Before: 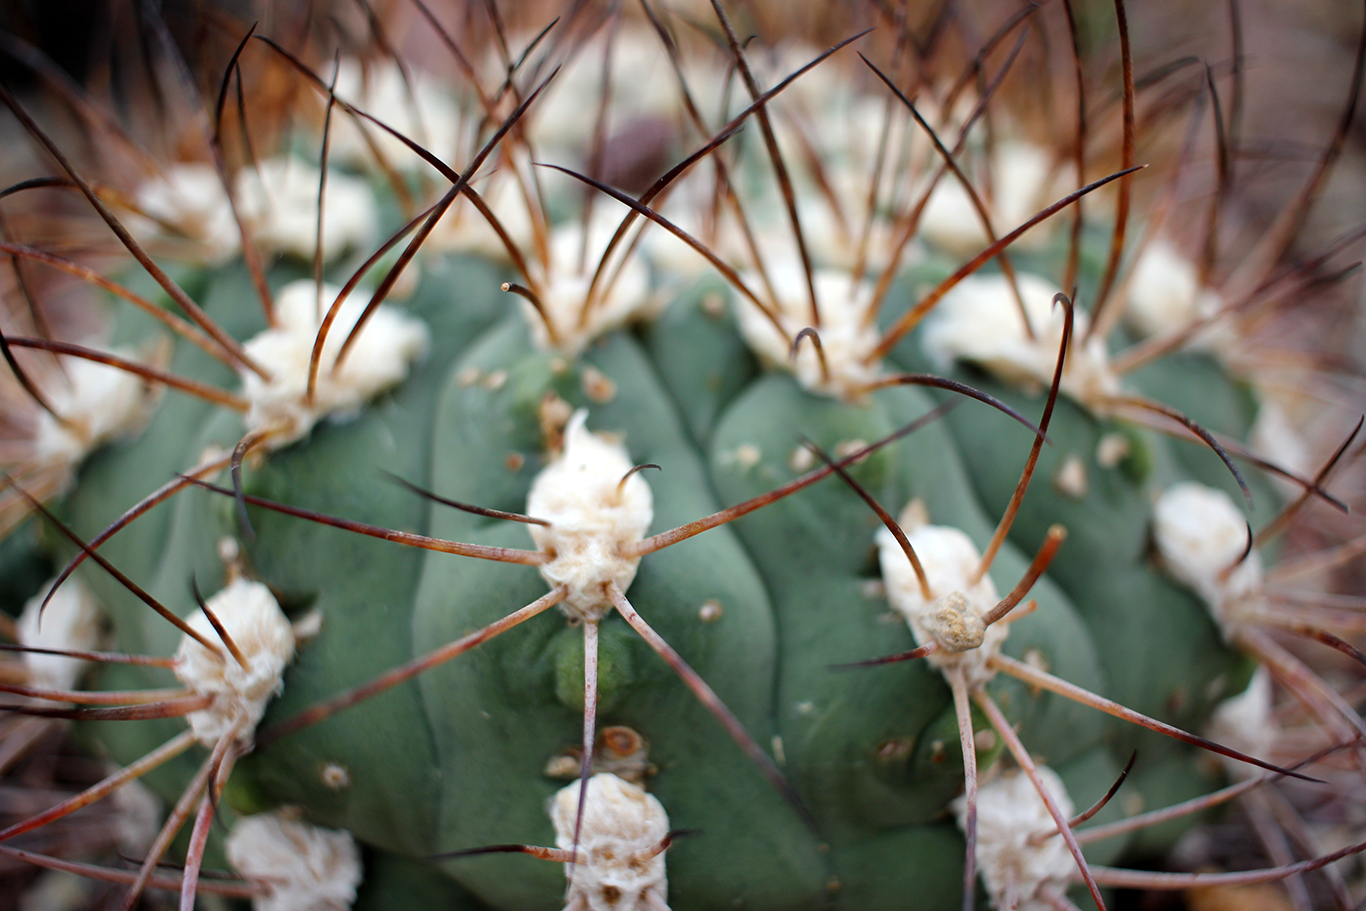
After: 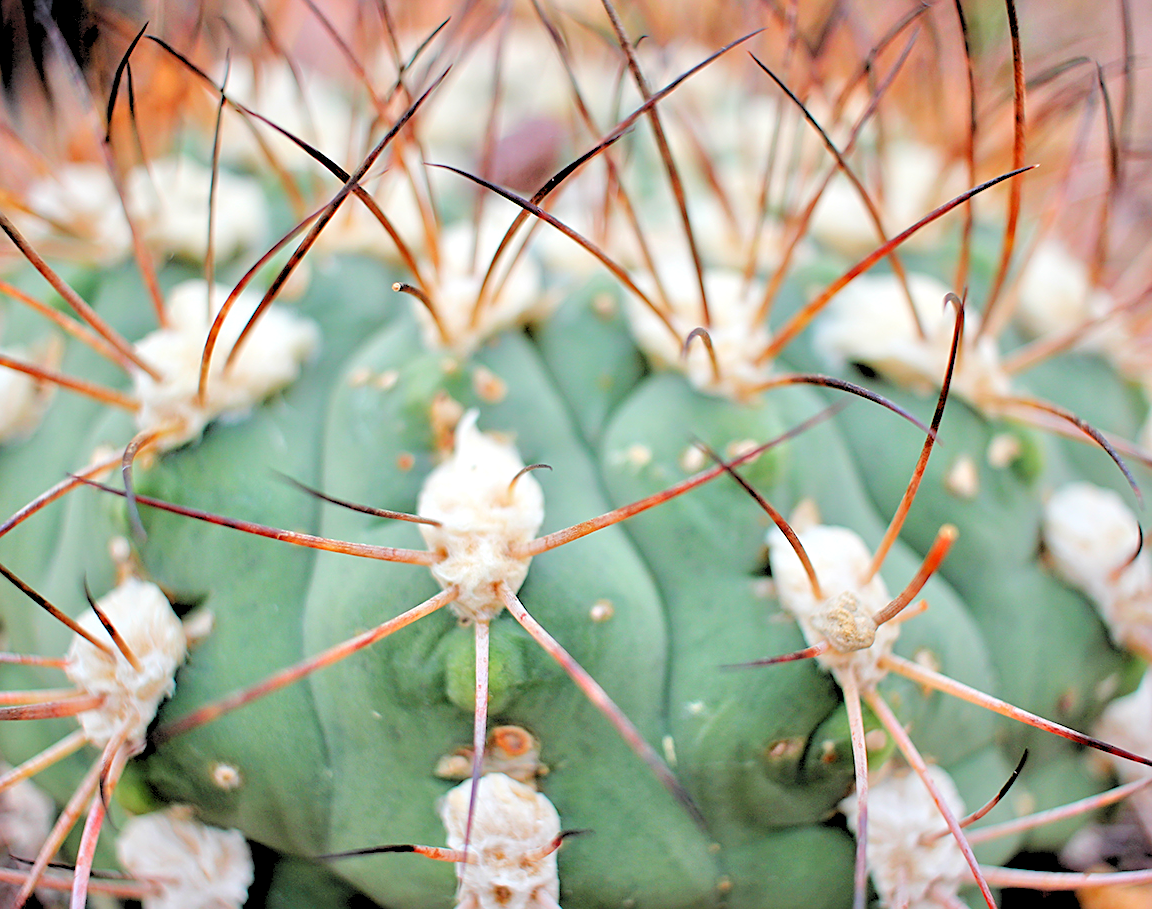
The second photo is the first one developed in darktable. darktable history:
sharpen: on, module defaults
tone equalizer: -7 EV 0.15 EV, -6 EV 0.6 EV, -5 EV 1.15 EV, -4 EV 1.33 EV, -3 EV 1.15 EV, -2 EV 0.6 EV, -1 EV 0.15 EV, mask exposure compensation -0.5 EV
crop: left 8.026%, right 7.374%
levels: levels [0.093, 0.434, 0.988]
